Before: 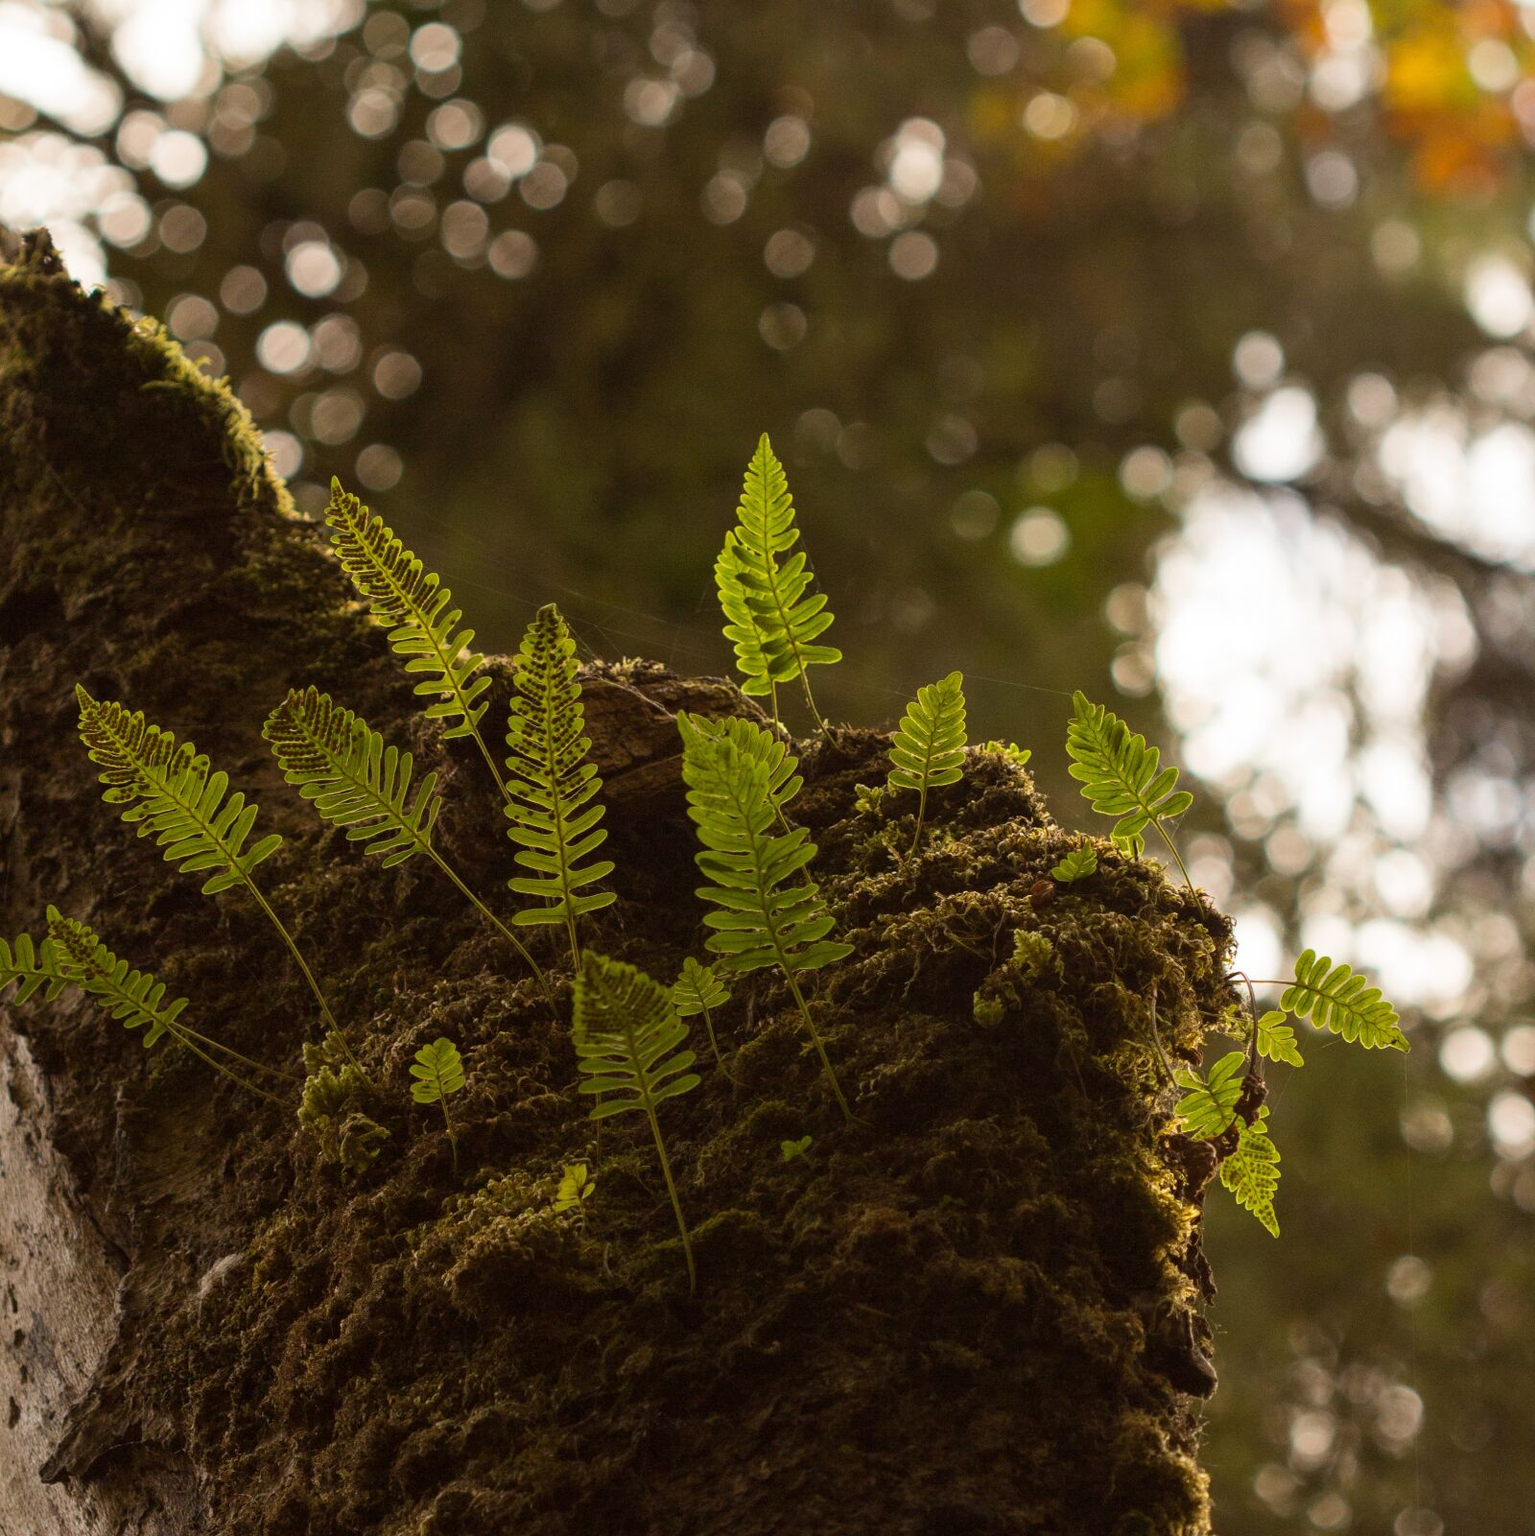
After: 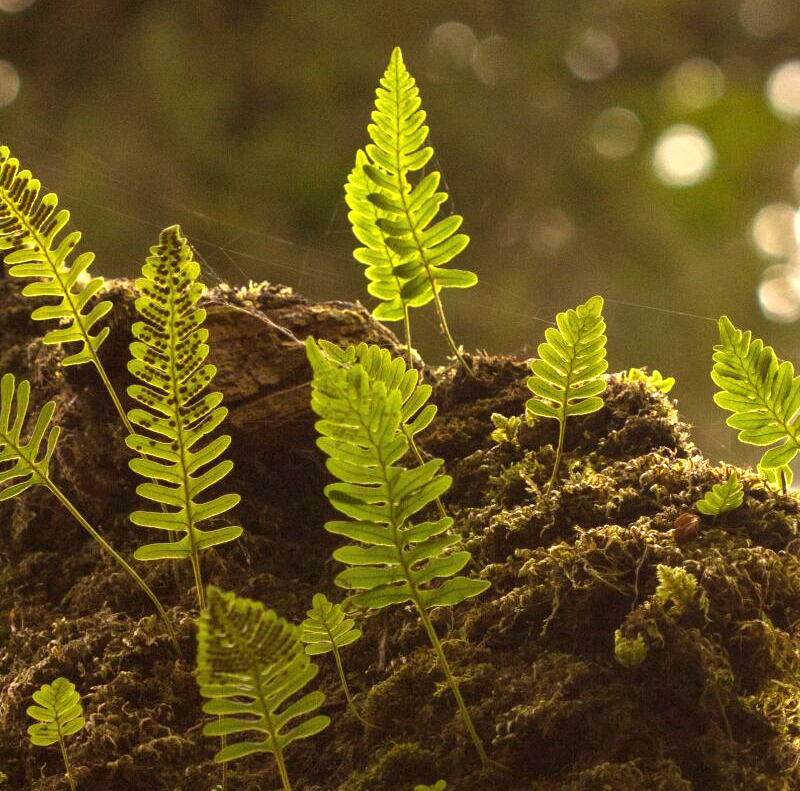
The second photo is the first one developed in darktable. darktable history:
exposure: black level correction 0, exposure 1.103 EV, compensate highlight preservation false
crop: left 25.056%, top 25.278%, right 24.885%, bottom 25.272%
